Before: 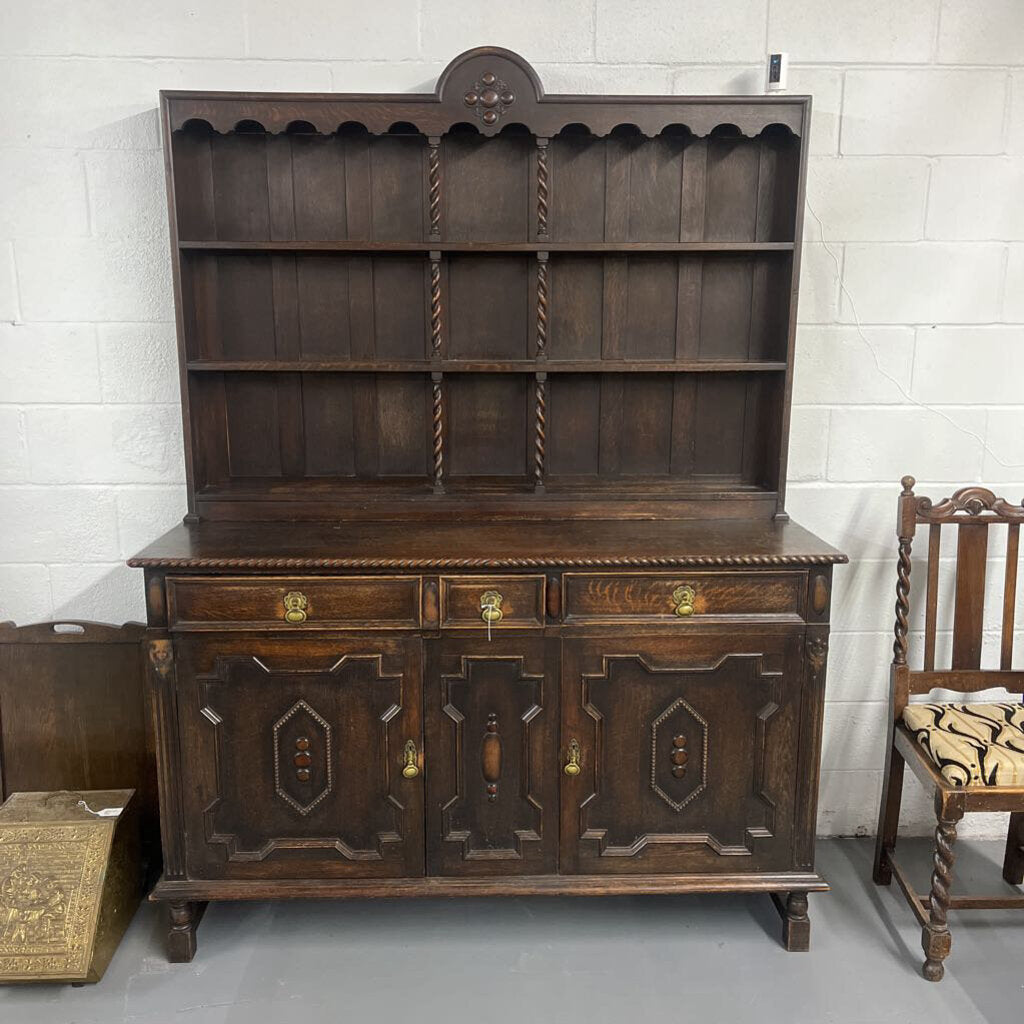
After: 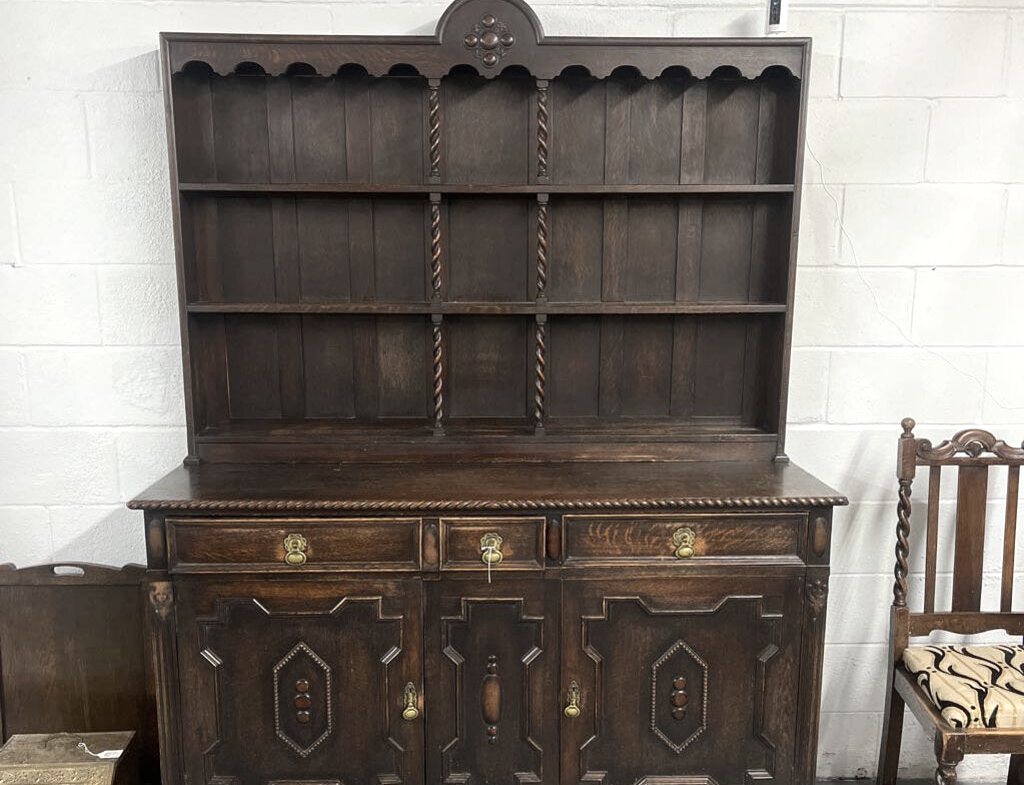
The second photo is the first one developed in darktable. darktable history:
exposure: exposure 0.2 EV, compensate highlight preservation false
crop: top 5.667%, bottom 17.637%
contrast brightness saturation: contrast 0.1, saturation -0.3
